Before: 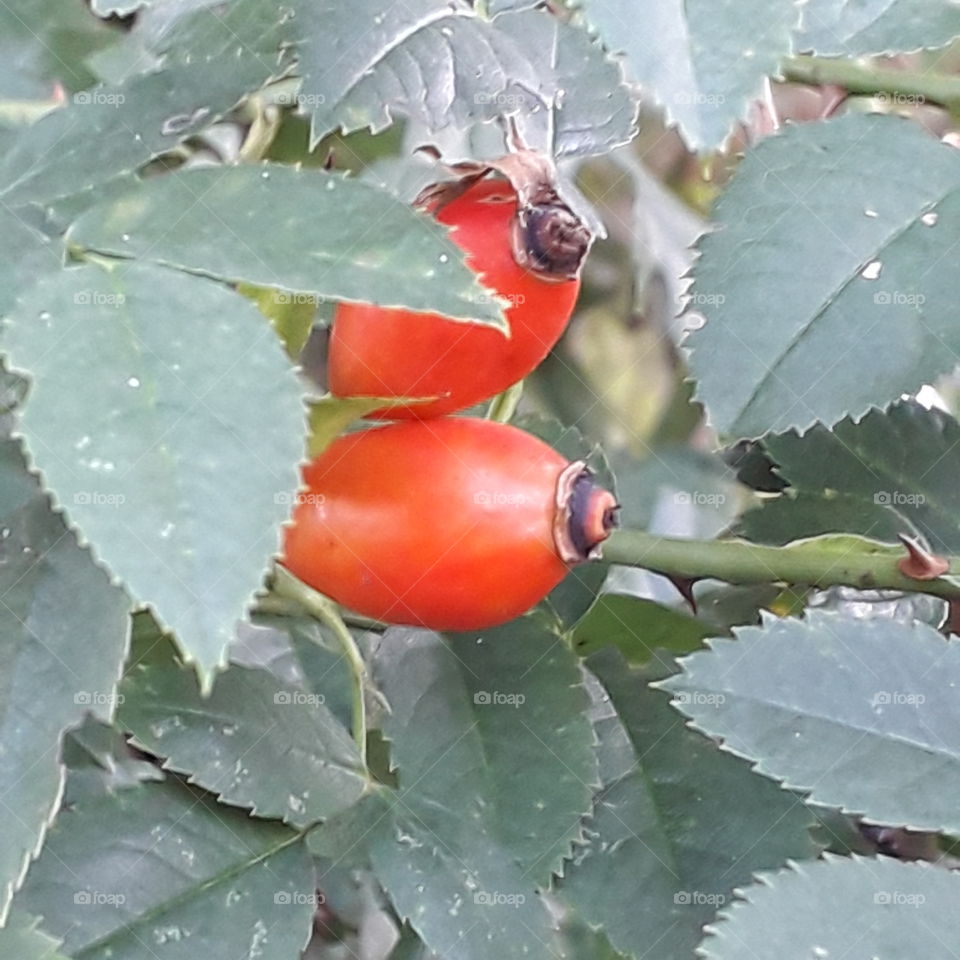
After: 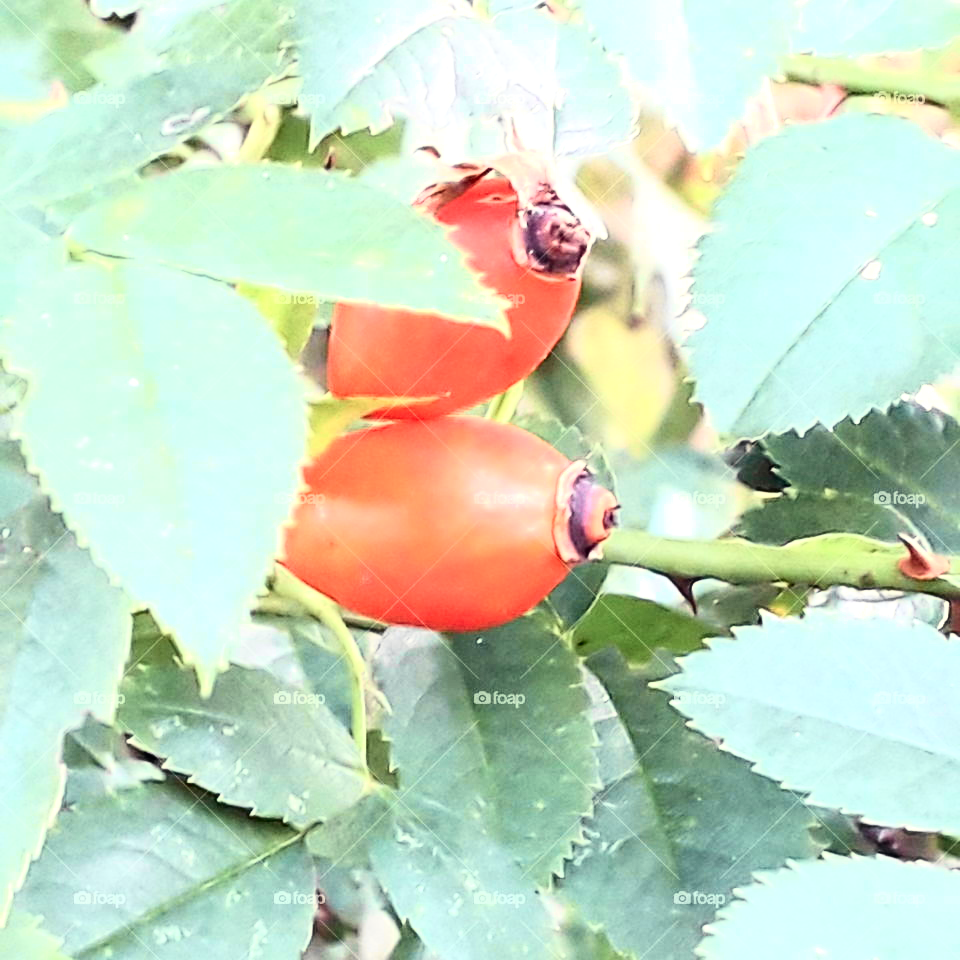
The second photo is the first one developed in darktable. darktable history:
tone curve: curves: ch0 [(0, 0) (0.051, 0.047) (0.102, 0.099) (0.258, 0.29) (0.442, 0.527) (0.695, 0.804) (0.88, 0.952) (1, 1)]; ch1 [(0, 0) (0.339, 0.298) (0.402, 0.363) (0.444, 0.415) (0.485, 0.469) (0.494, 0.493) (0.504, 0.501) (0.525, 0.534) (0.555, 0.593) (0.594, 0.648) (1, 1)]; ch2 [(0, 0) (0.48, 0.48) (0.504, 0.5) (0.535, 0.557) (0.581, 0.623) (0.649, 0.683) (0.824, 0.815) (1, 1)], color space Lab, independent channels, preserve colors none
color balance rgb: highlights gain › luminance 6.52%, highlights gain › chroma 2.524%, highlights gain › hue 88.86°, perceptual saturation grading › global saturation 0.676%, global vibrance 9.927%
contrast brightness saturation: contrast 0.218
tone equalizer: -8 EV -0.718 EV, -7 EV -0.706 EV, -6 EV -0.571 EV, -5 EV -0.423 EV, -3 EV 0.397 EV, -2 EV 0.6 EV, -1 EV 0.682 EV, +0 EV 0.756 EV
